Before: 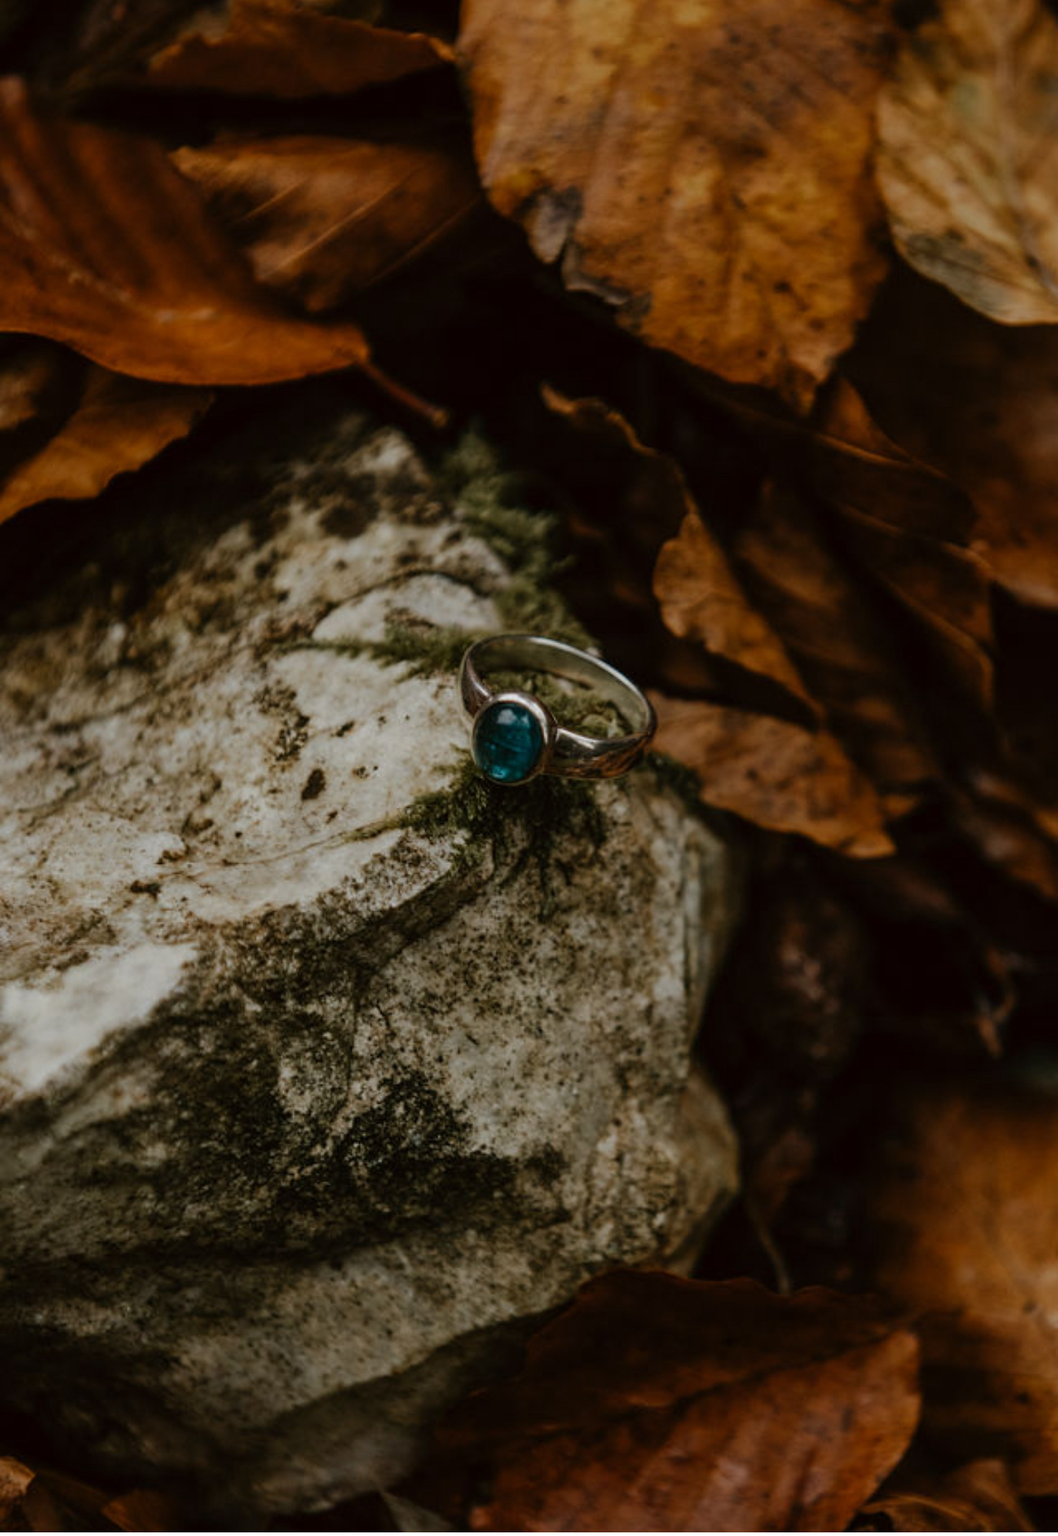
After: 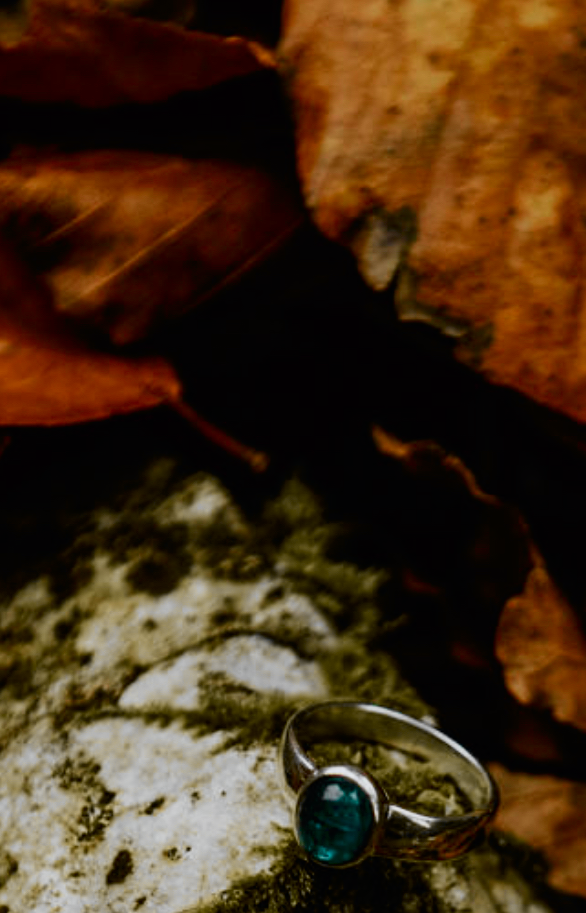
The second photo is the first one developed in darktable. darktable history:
color calibration: x 0.356, y 0.368, temperature 4735.79 K
tone curve: curves: ch0 [(0, 0) (0.078, 0.029) (0.265, 0.241) (0.507, 0.56) (0.744, 0.826) (1, 0.948)]; ch1 [(0, 0) (0.346, 0.307) (0.418, 0.383) (0.46, 0.439) (0.482, 0.493) (0.502, 0.5) (0.517, 0.506) (0.55, 0.557) (0.601, 0.637) (0.666, 0.7) (1, 1)]; ch2 [(0, 0) (0.346, 0.34) (0.431, 0.45) (0.485, 0.494) (0.5, 0.498) (0.508, 0.499) (0.532, 0.546) (0.579, 0.628) (0.625, 0.668) (1, 1)], color space Lab, independent channels, preserve colors none
crop: left 19.435%, right 30.434%, bottom 46.19%
